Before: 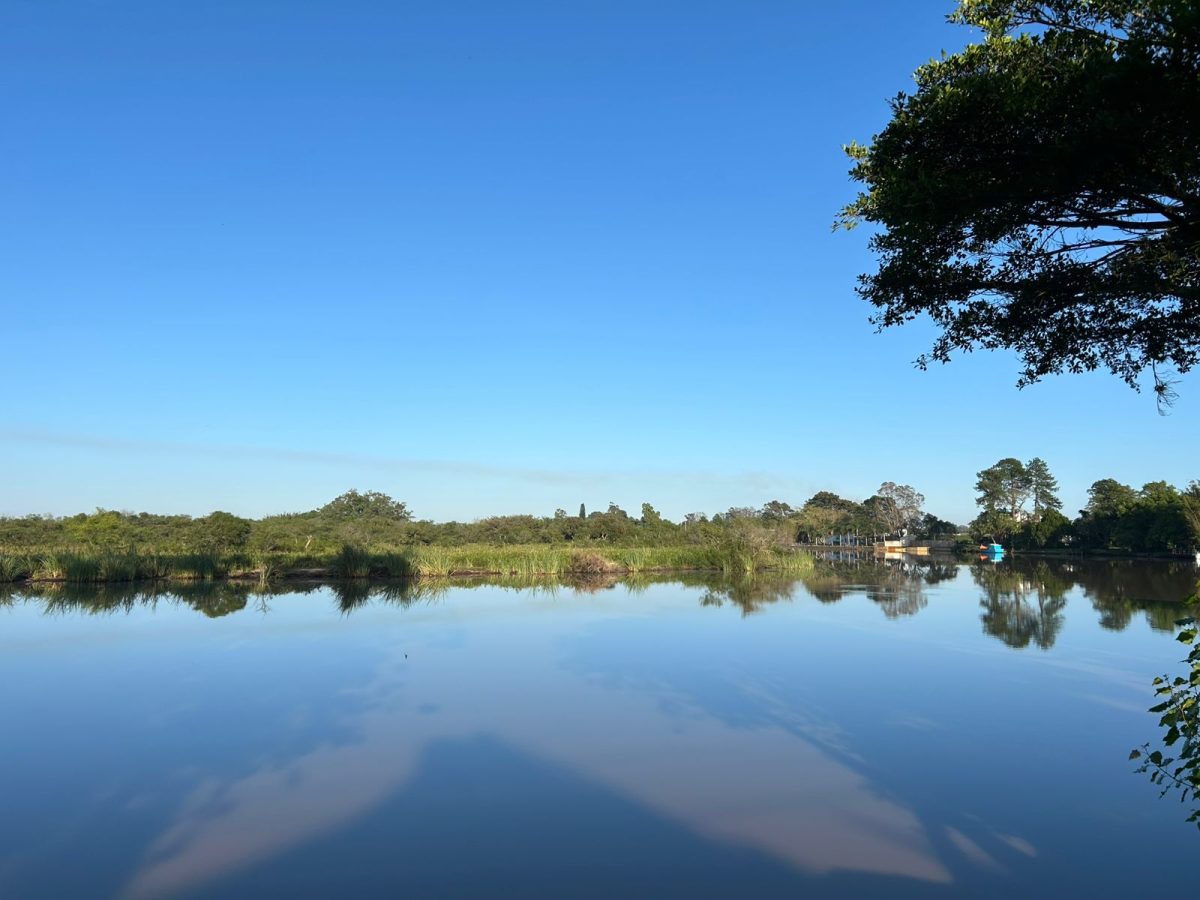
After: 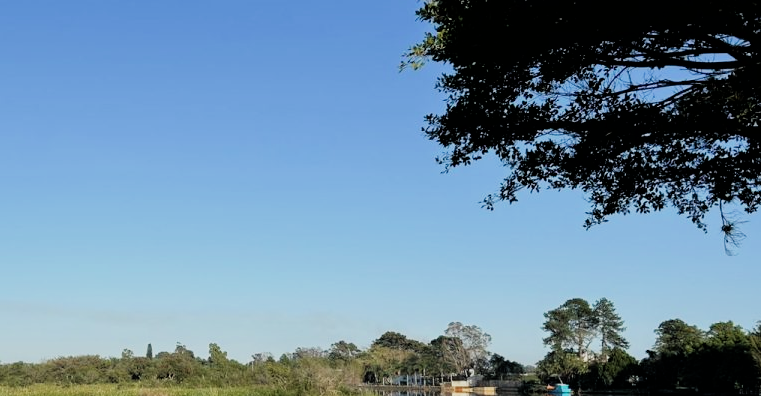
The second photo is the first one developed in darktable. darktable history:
filmic rgb: black relative exposure -5.14 EV, white relative exposure 3.95 EV, hardness 2.91, contrast 1.098, highlights saturation mix -19.71%
crop: left 36.114%, top 17.845%, right 0.456%, bottom 38.079%
